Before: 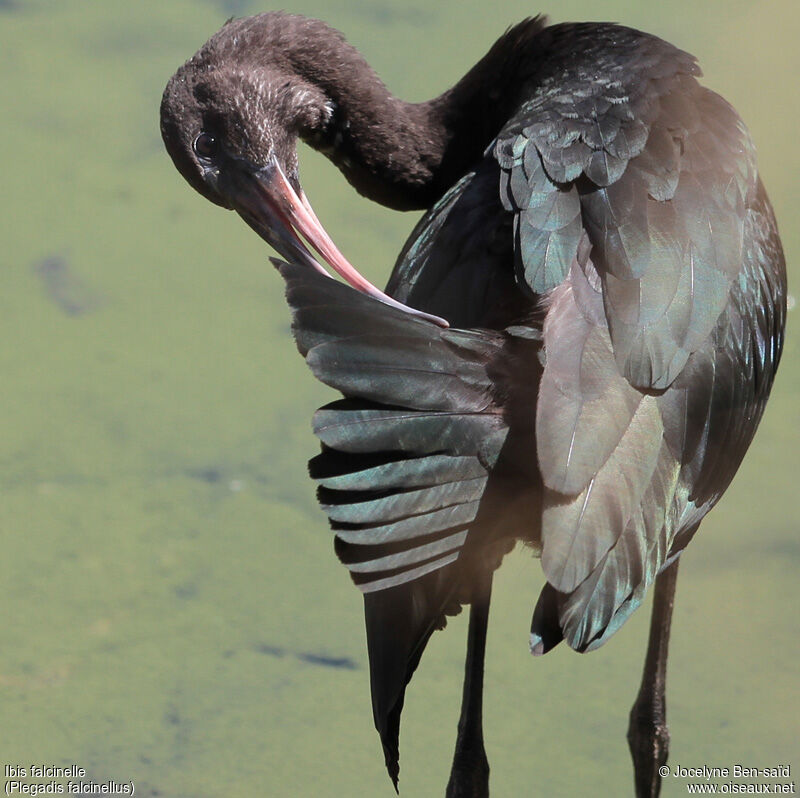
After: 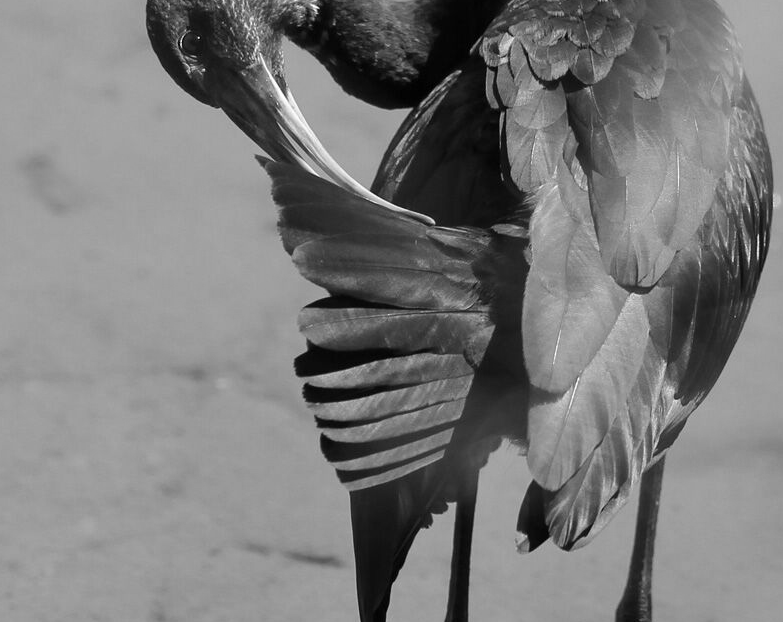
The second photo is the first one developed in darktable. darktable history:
crop and rotate: left 1.814%, top 12.818%, right 0.25%, bottom 9.225%
monochrome: on, module defaults
